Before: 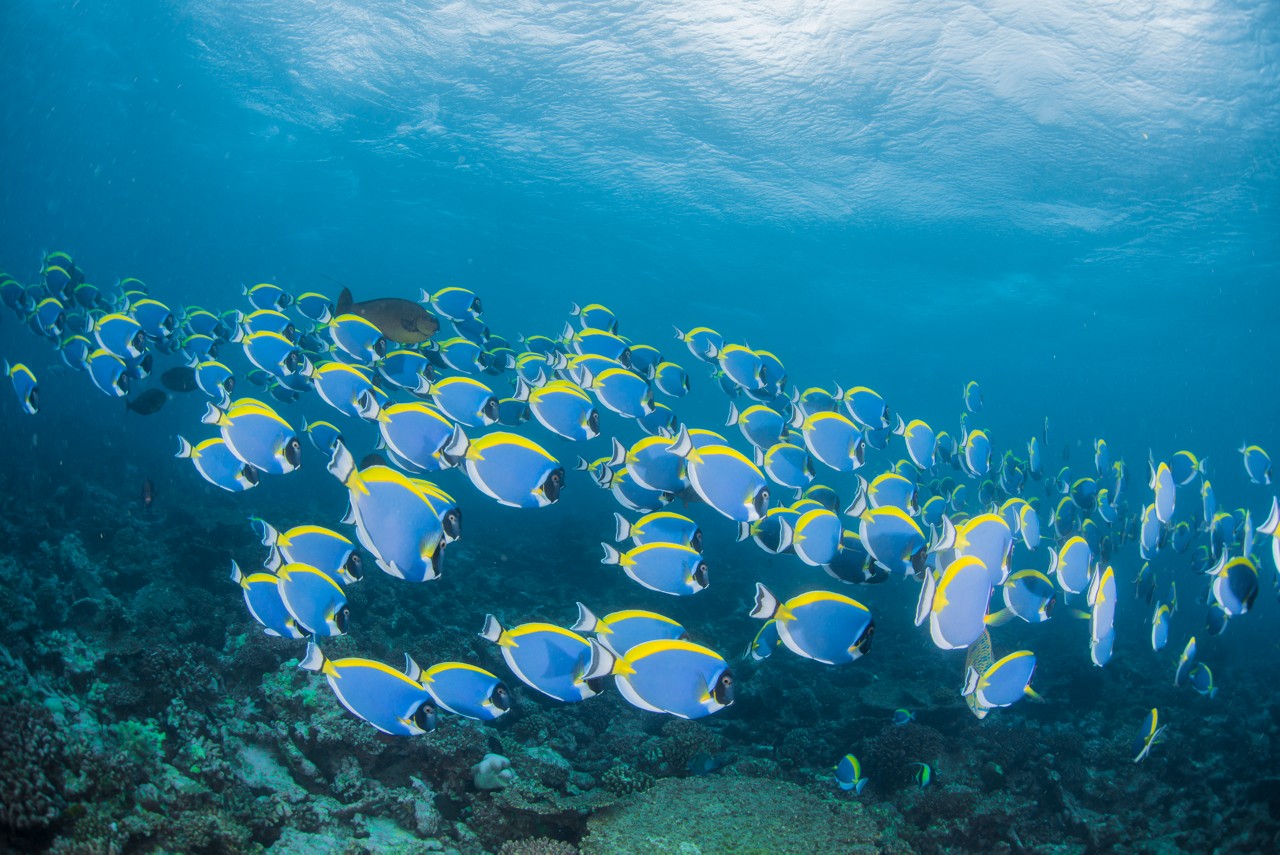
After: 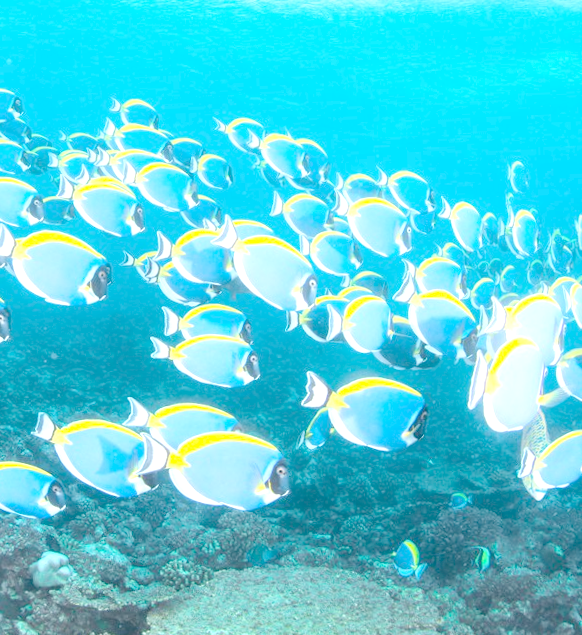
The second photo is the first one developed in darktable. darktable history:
rotate and perspective: rotation -2.22°, lens shift (horizontal) -0.022, automatic cropping off
crop: left 35.432%, top 26.233%, right 20.145%, bottom 3.432%
tone equalizer "contrast tone curve: medium": -8 EV -0.75 EV, -7 EV -0.7 EV, -6 EV -0.6 EV, -5 EV -0.4 EV, -3 EV 0.4 EV, -2 EV 0.6 EV, -1 EV 0.7 EV, +0 EV 0.75 EV, edges refinement/feathering 500, mask exposure compensation -1.57 EV, preserve details no
